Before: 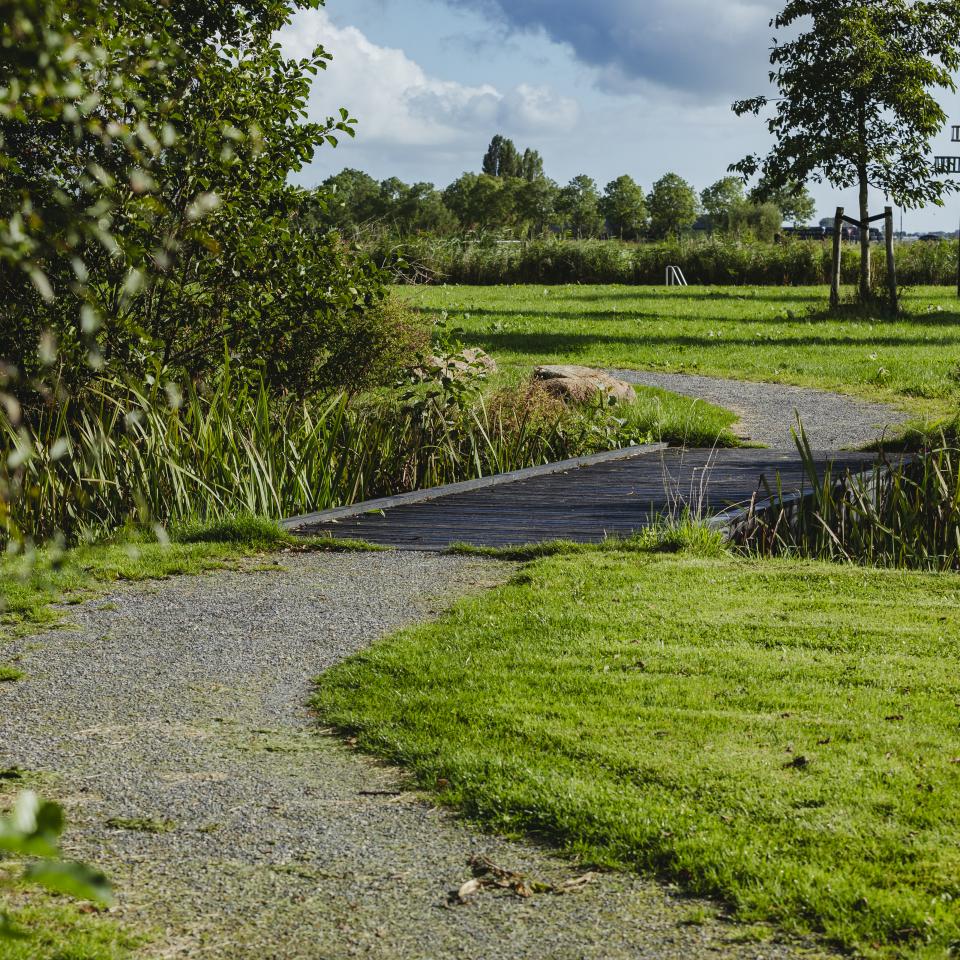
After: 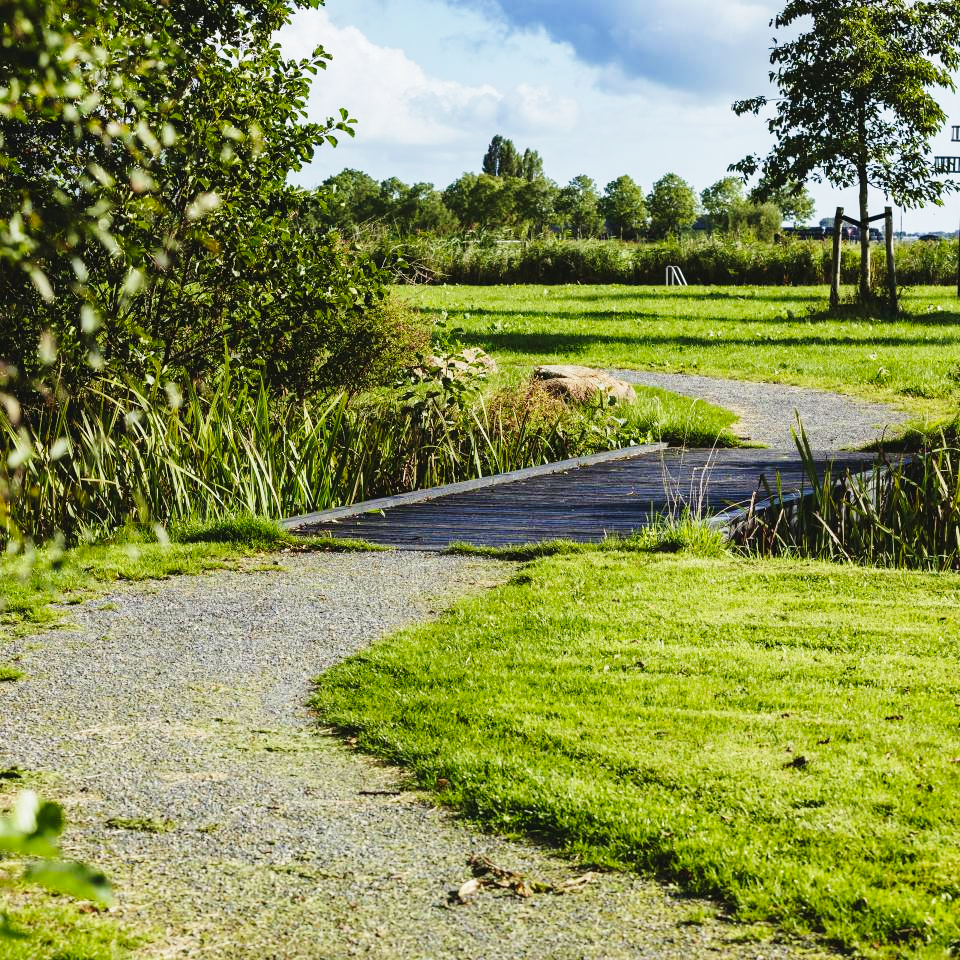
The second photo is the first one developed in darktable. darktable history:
base curve: curves: ch0 [(0, 0) (0.028, 0.03) (0.121, 0.232) (0.46, 0.748) (0.859, 0.968) (1, 1)], preserve colors none
velvia: on, module defaults
